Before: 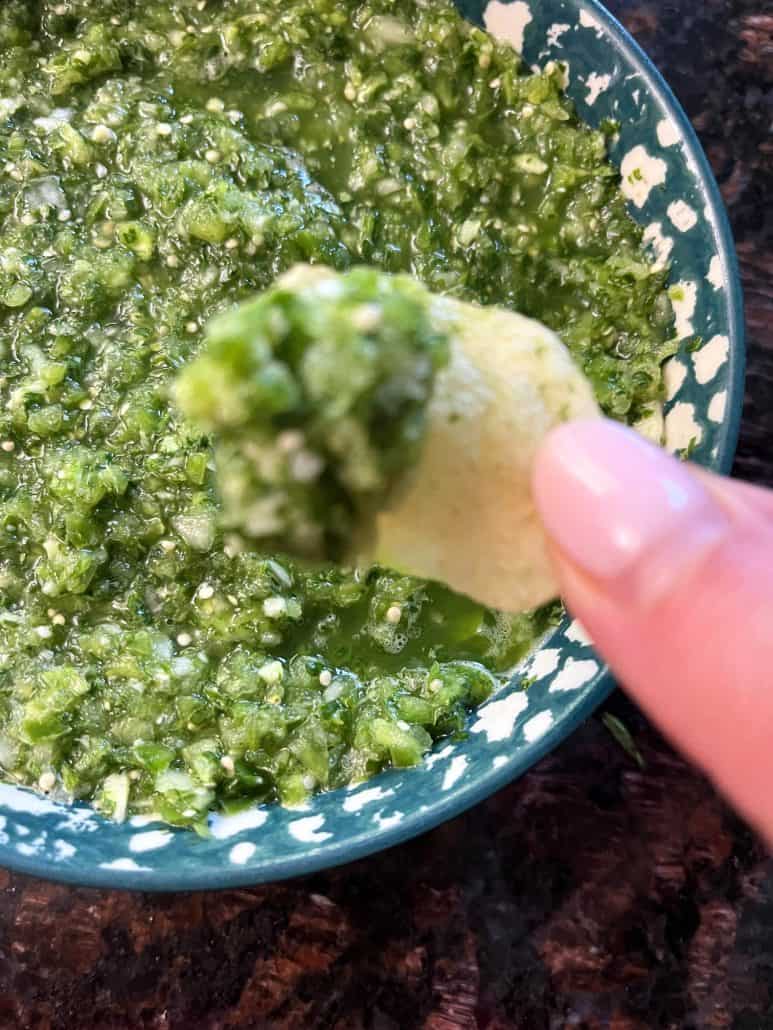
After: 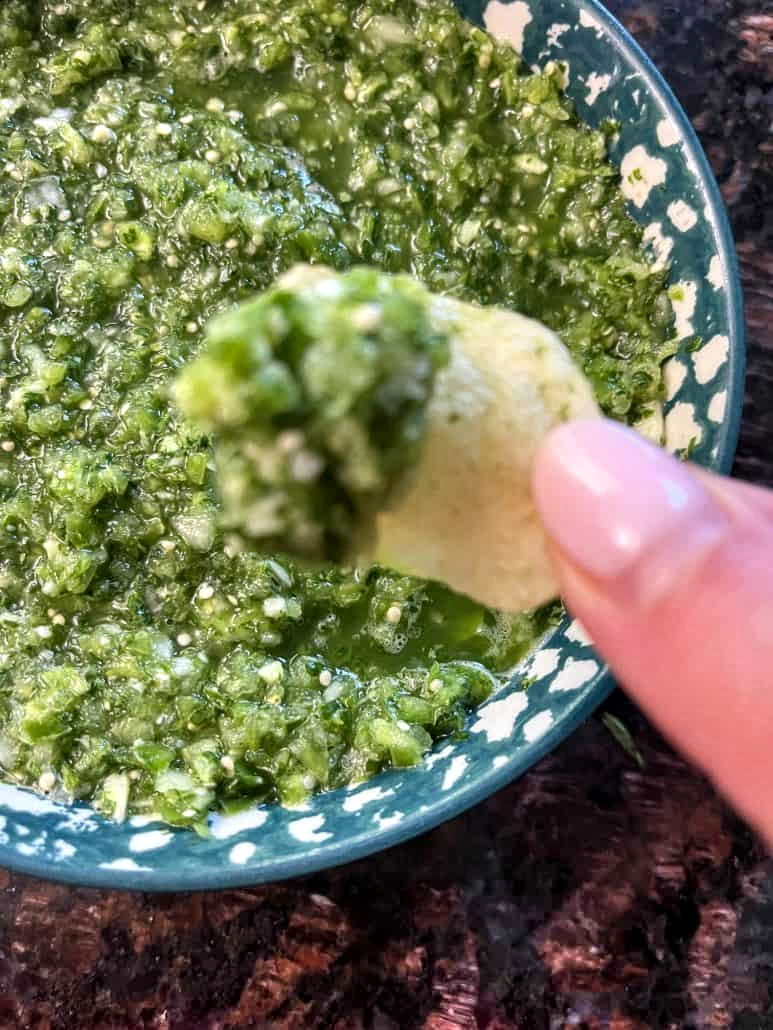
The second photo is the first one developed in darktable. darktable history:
local contrast: on, module defaults
shadows and highlights: white point adjustment 0.05, highlights color adjustment 55.9%, soften with gaussian
